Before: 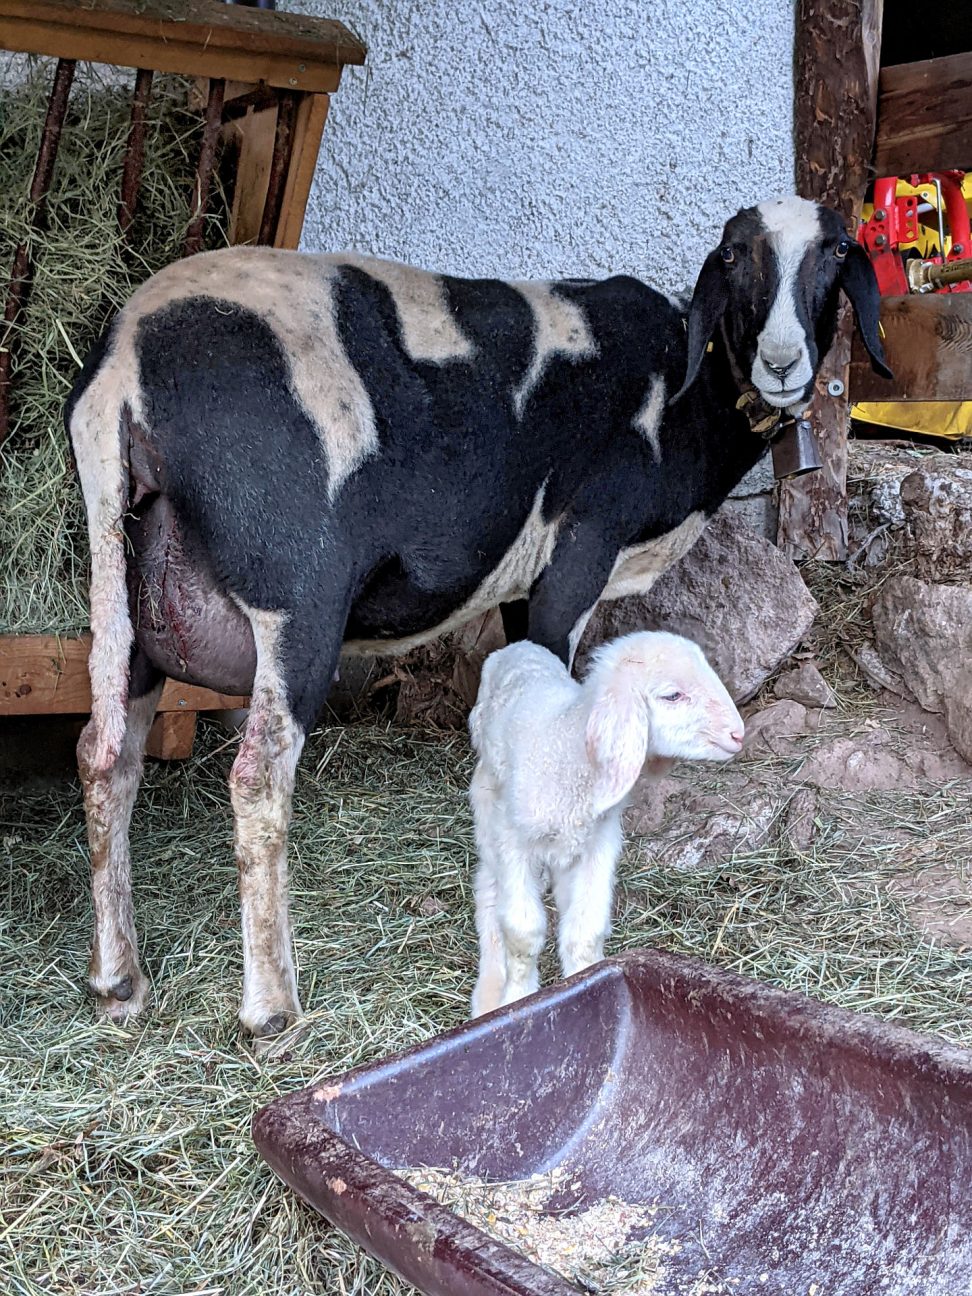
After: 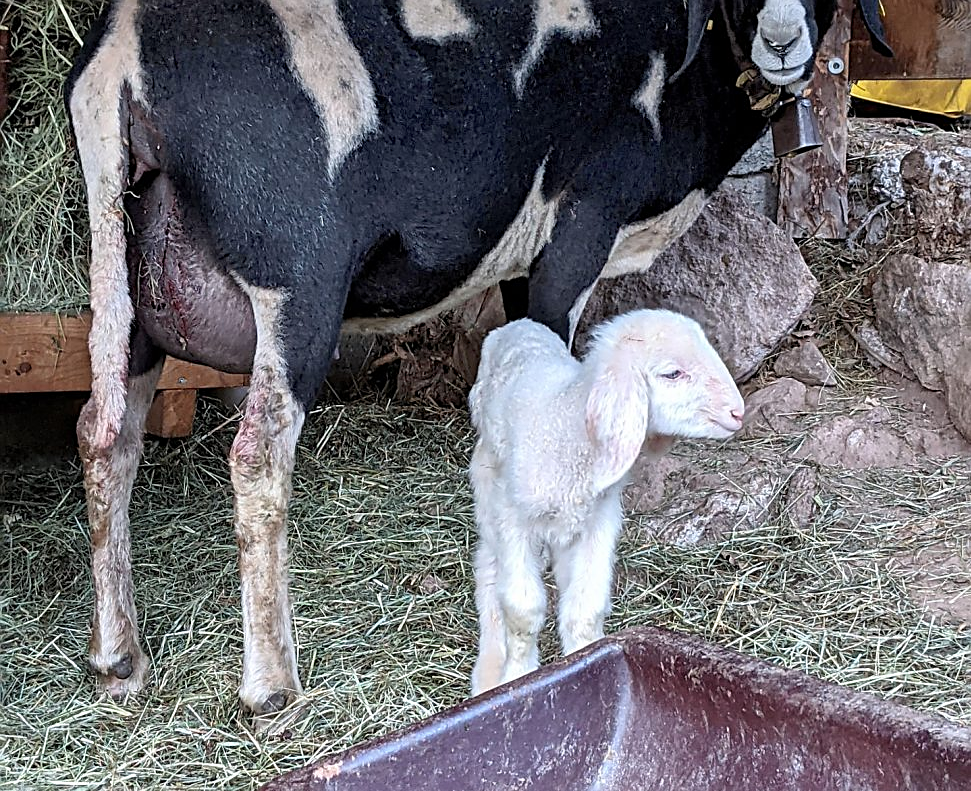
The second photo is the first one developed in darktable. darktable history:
crop and rotate: top 24.911%, bottom 14.053%
sharpen: on, module defaults
